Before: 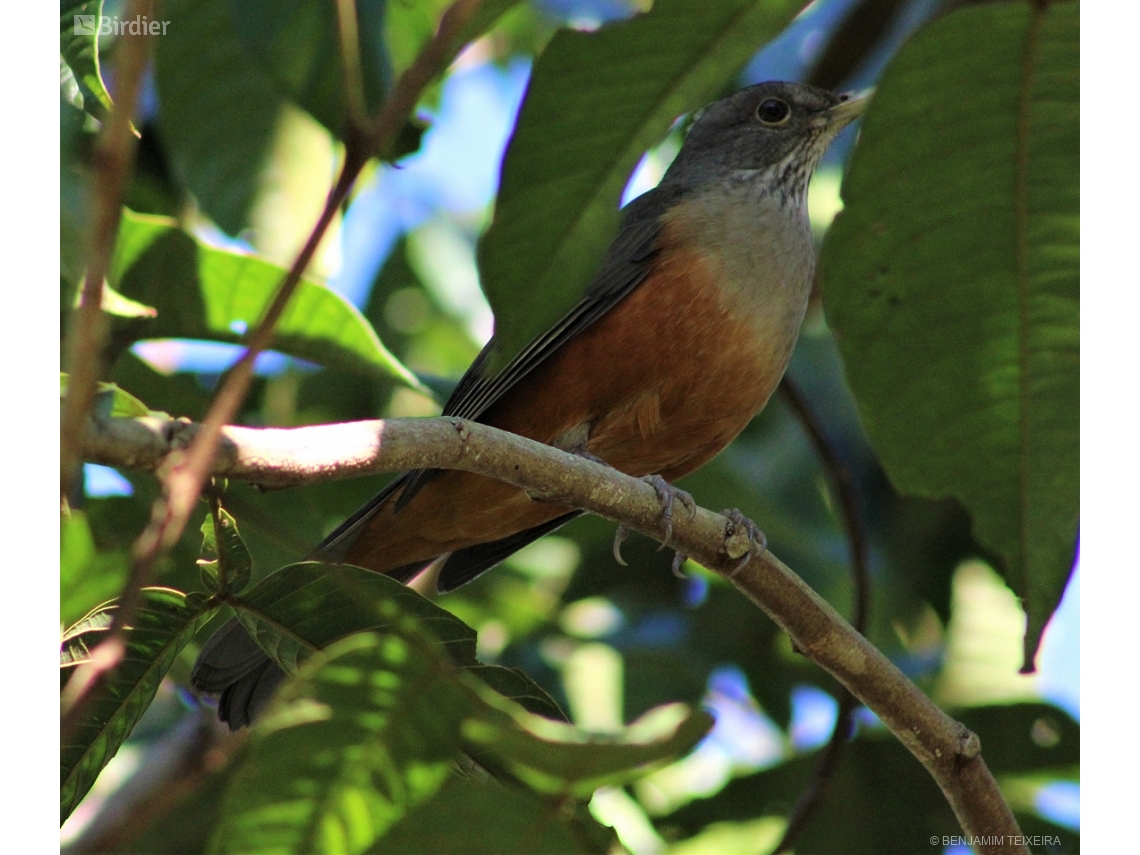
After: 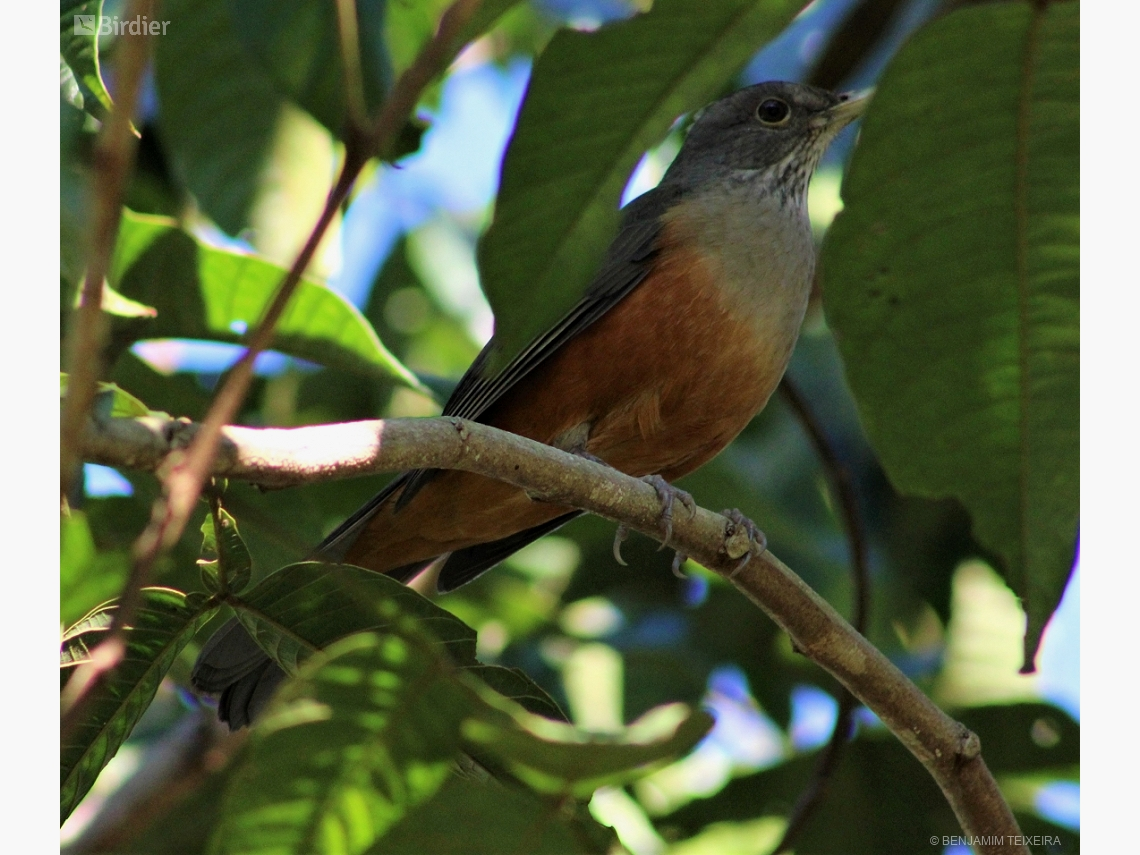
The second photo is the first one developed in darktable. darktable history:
exposure: black level correction 0.002, exposure -0.097 EV, compensate exposure bias true, compensate highlight preservation false
